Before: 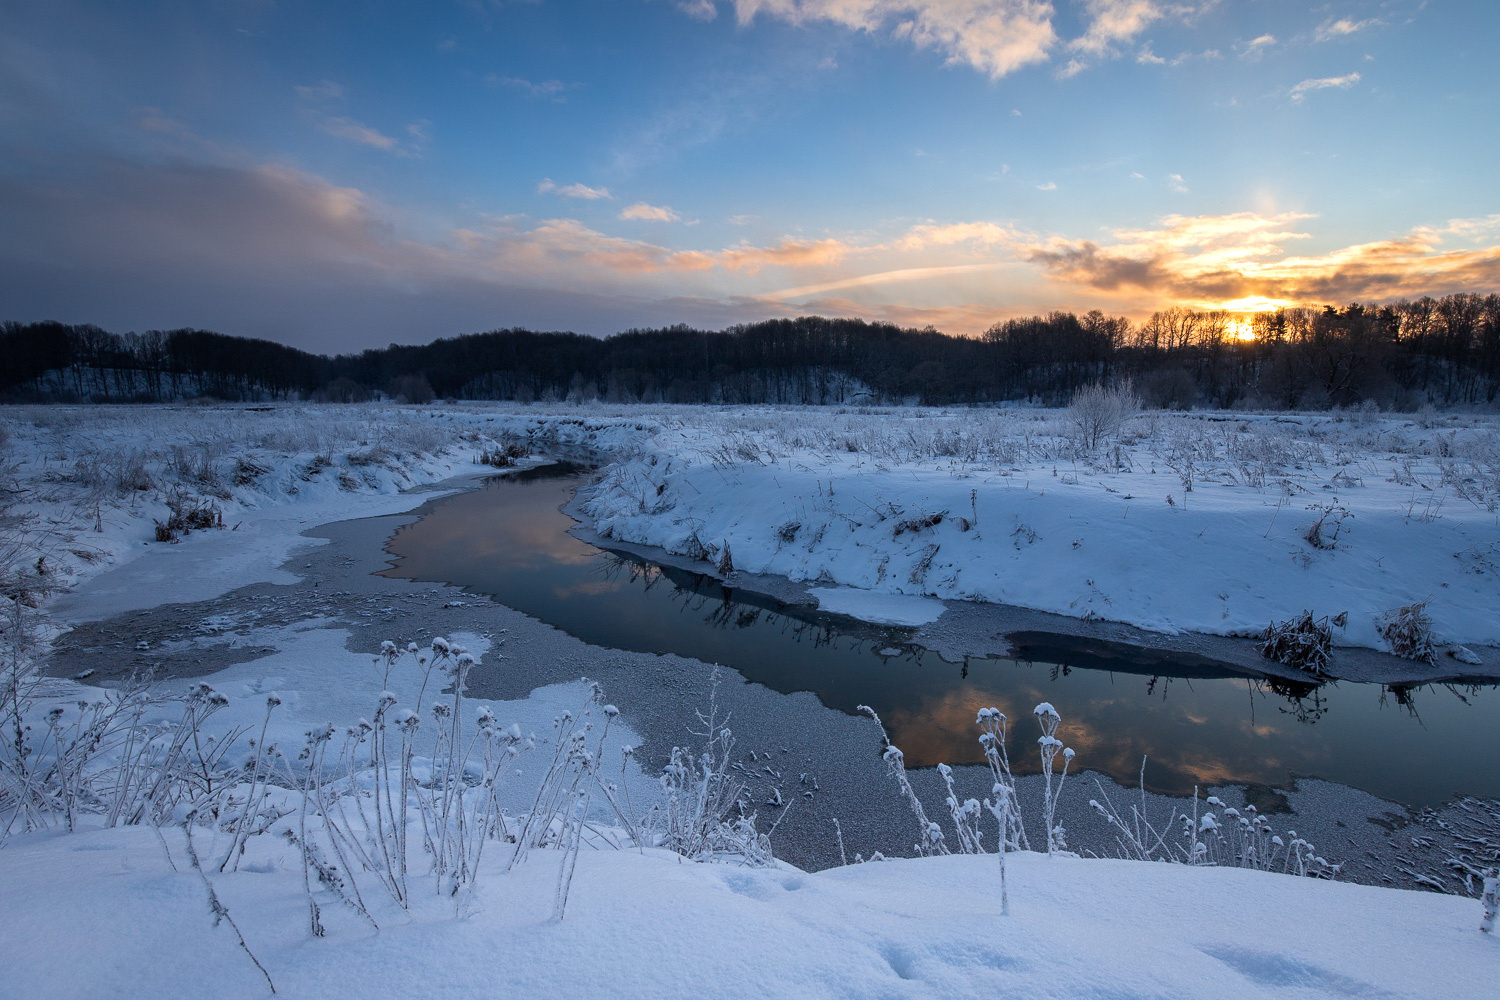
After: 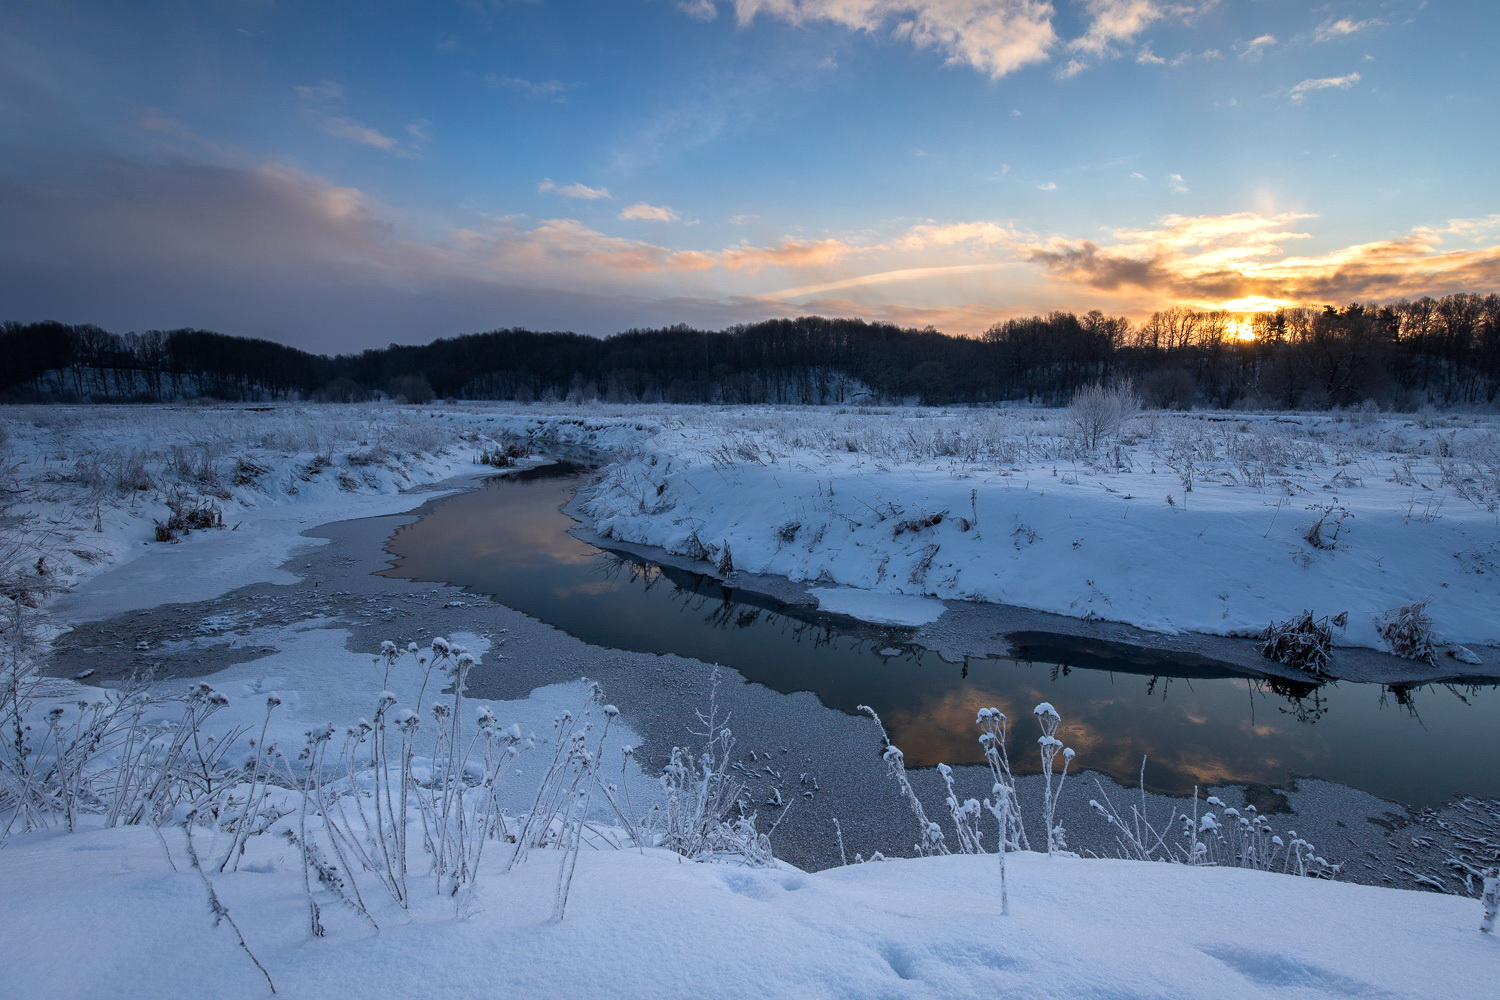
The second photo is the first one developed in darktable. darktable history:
shadows and highlights: shadows 12.86, white point adjustment 1.17, soften with gaussian
